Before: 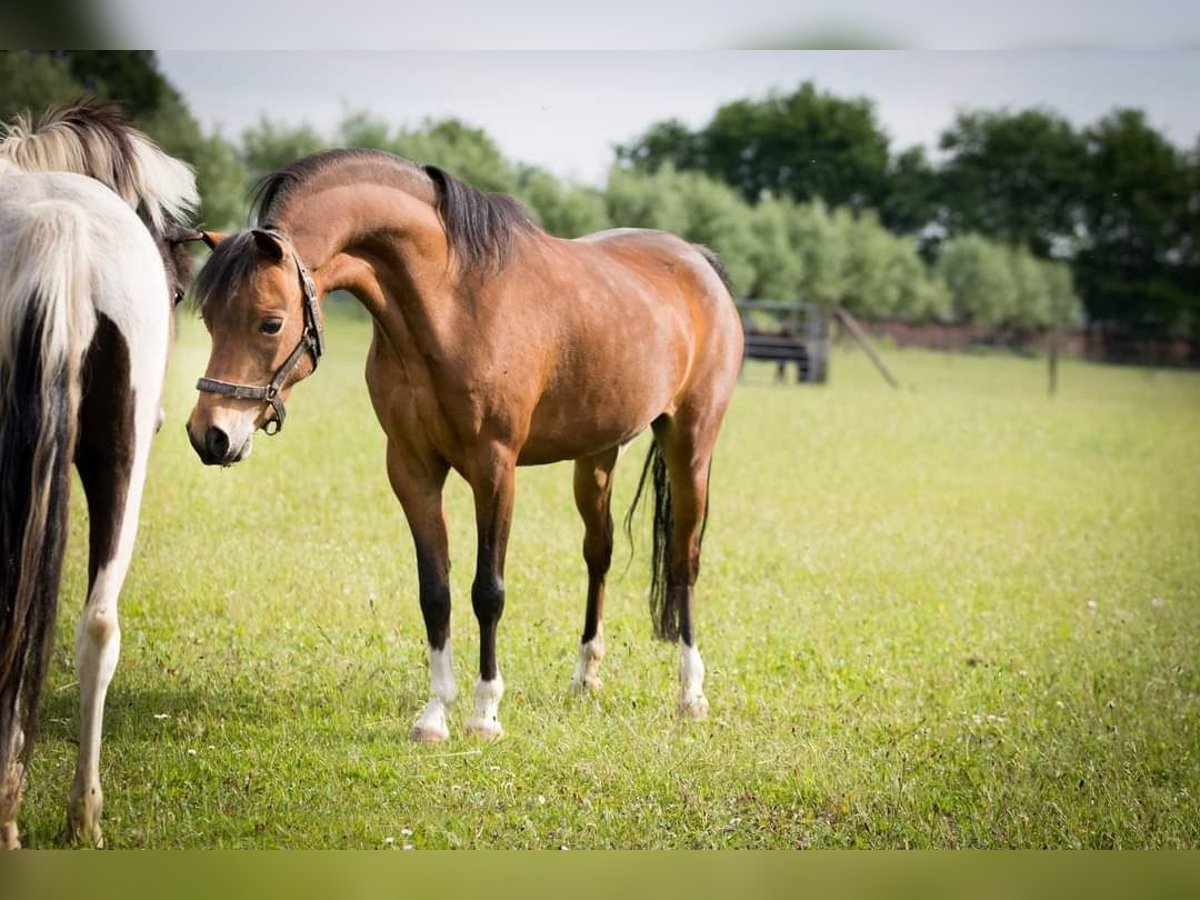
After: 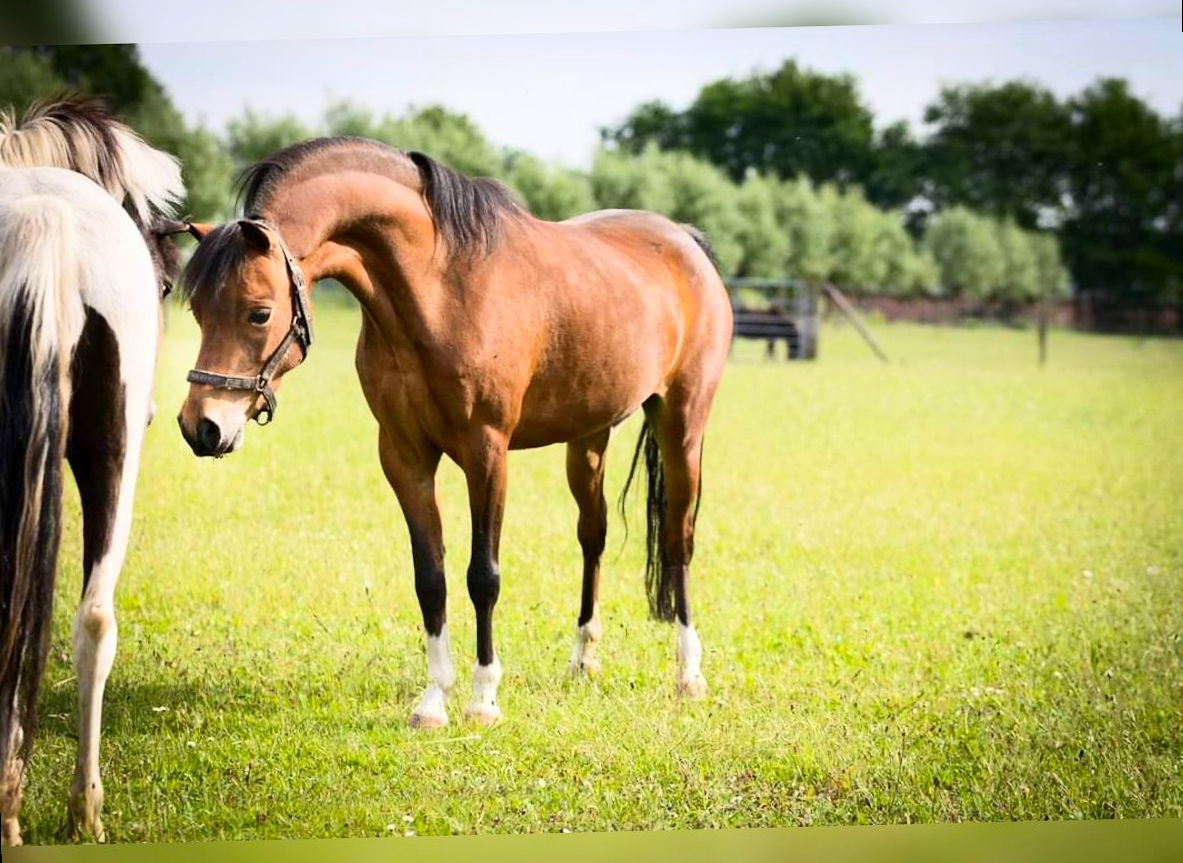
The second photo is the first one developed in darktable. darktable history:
contrast brightness saturation: contrast 0.23, brightness 0.1, saturation 0.29
rotate and perspective: rotation -1.42°, crop left 0.016, crop right 0.984, crop top 0.035, crop bottom 0.965
color zones: curves: ch0 [(0.068, 0.464) (0.25, 0.5) (0.48, 0.508) (0.75, 0.536) (0.886, 0.476) (0.967, 0.456)]; ch1 [(0.066, 0.456) (0.25, 0.5) (0.616, 0.508) (0.746, 0.56) (0.934, 0.444)]
